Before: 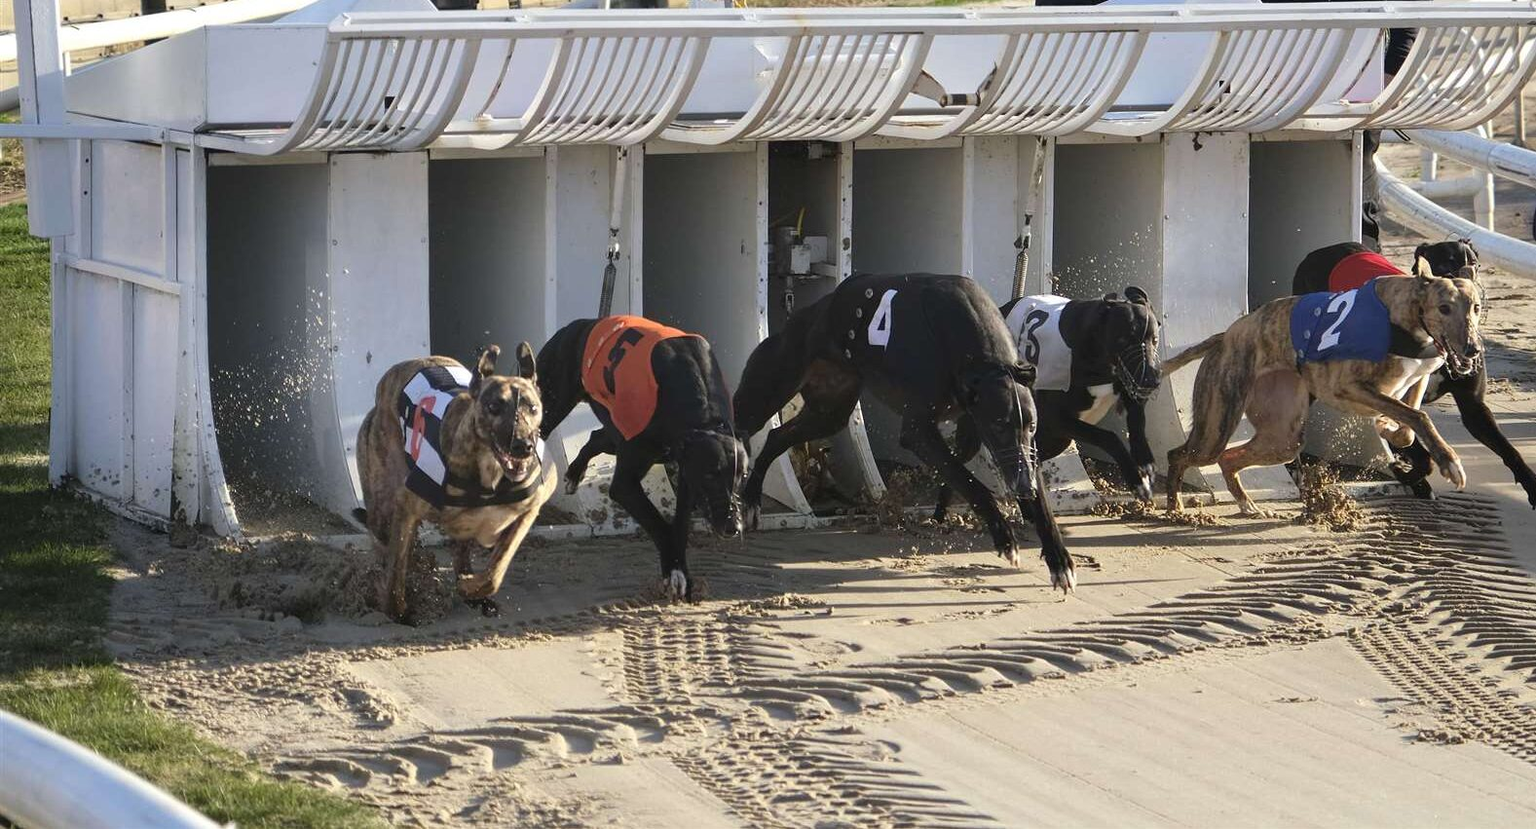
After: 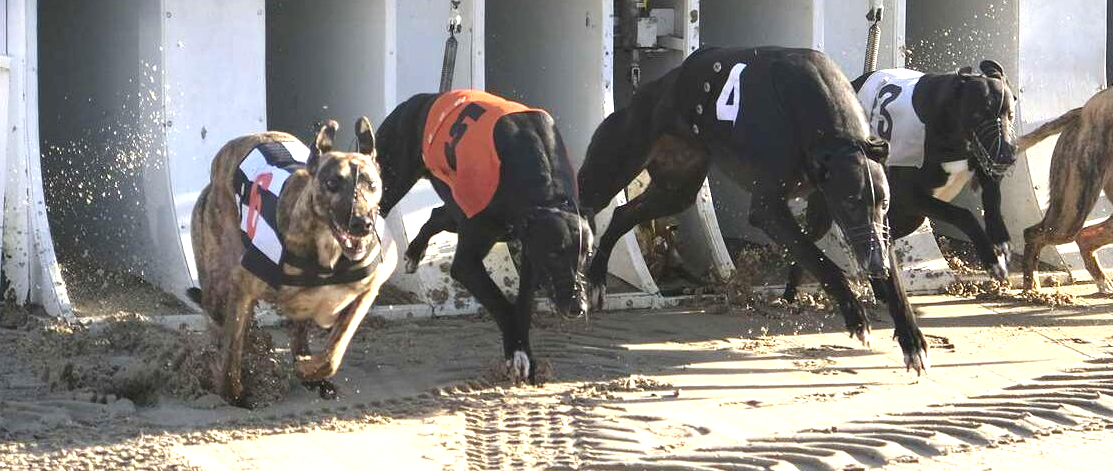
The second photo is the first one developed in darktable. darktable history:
exposure: exposure 1 EV, compensate highlight preservation false
crop: left 11.123%, top 27.61%, right 18.3%, bottom 17.034%
